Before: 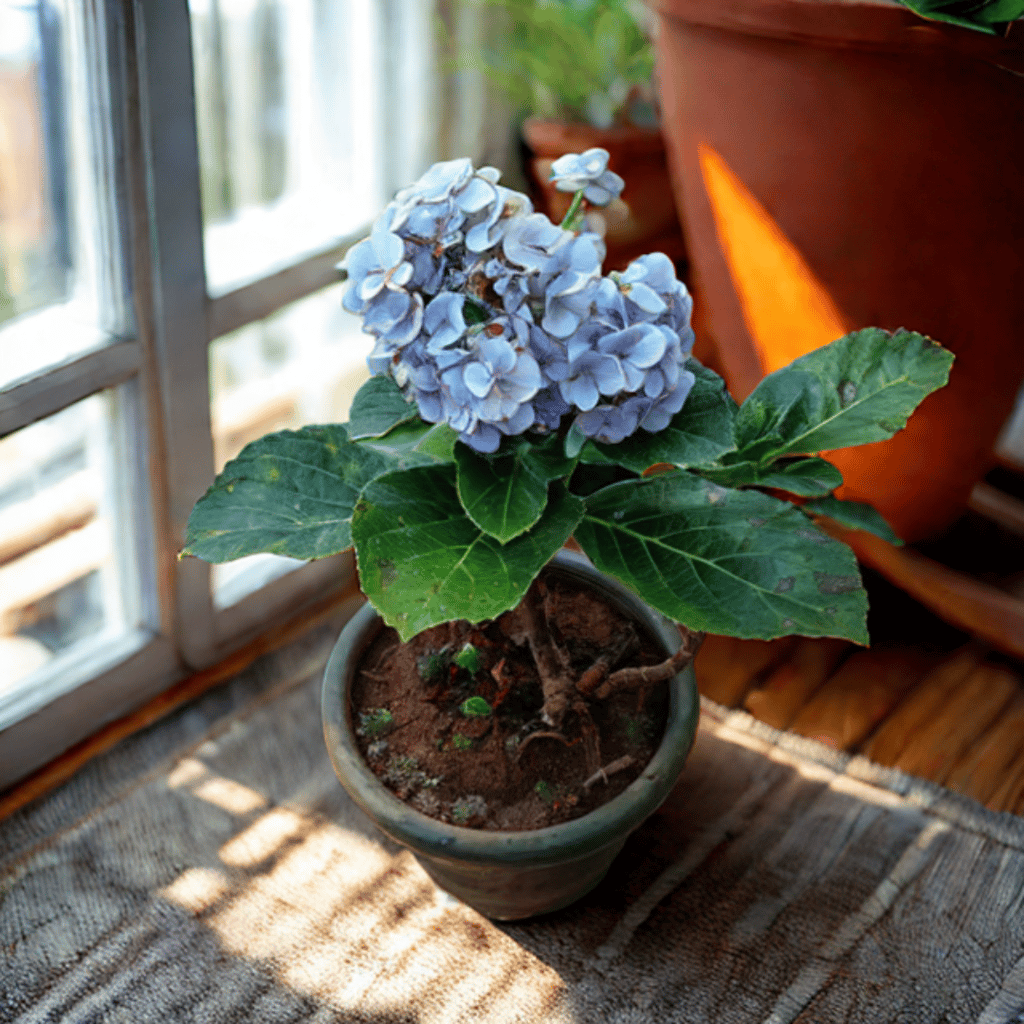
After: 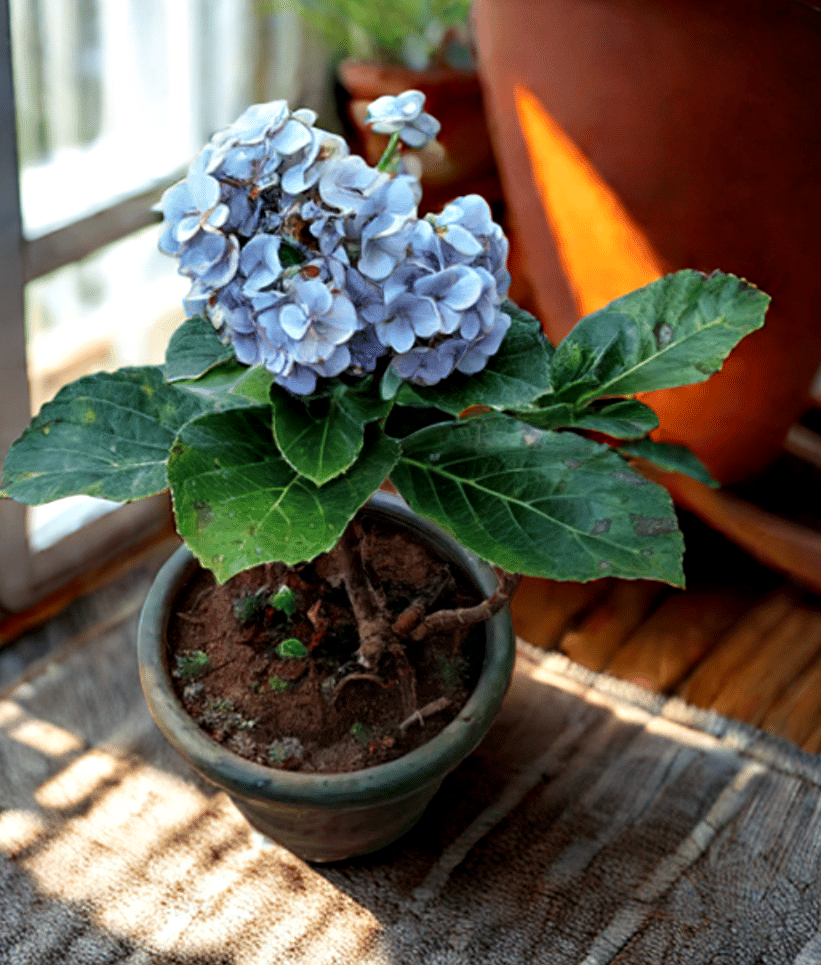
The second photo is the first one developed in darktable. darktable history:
crop and rotate: left 17.982%, top 5.758%, right 1.77%
contrast equalizer: y [[0.627 ×6], [0.563 ×6], [0 ×6], [0 ×6], [0 ×6]], mix 0.306
